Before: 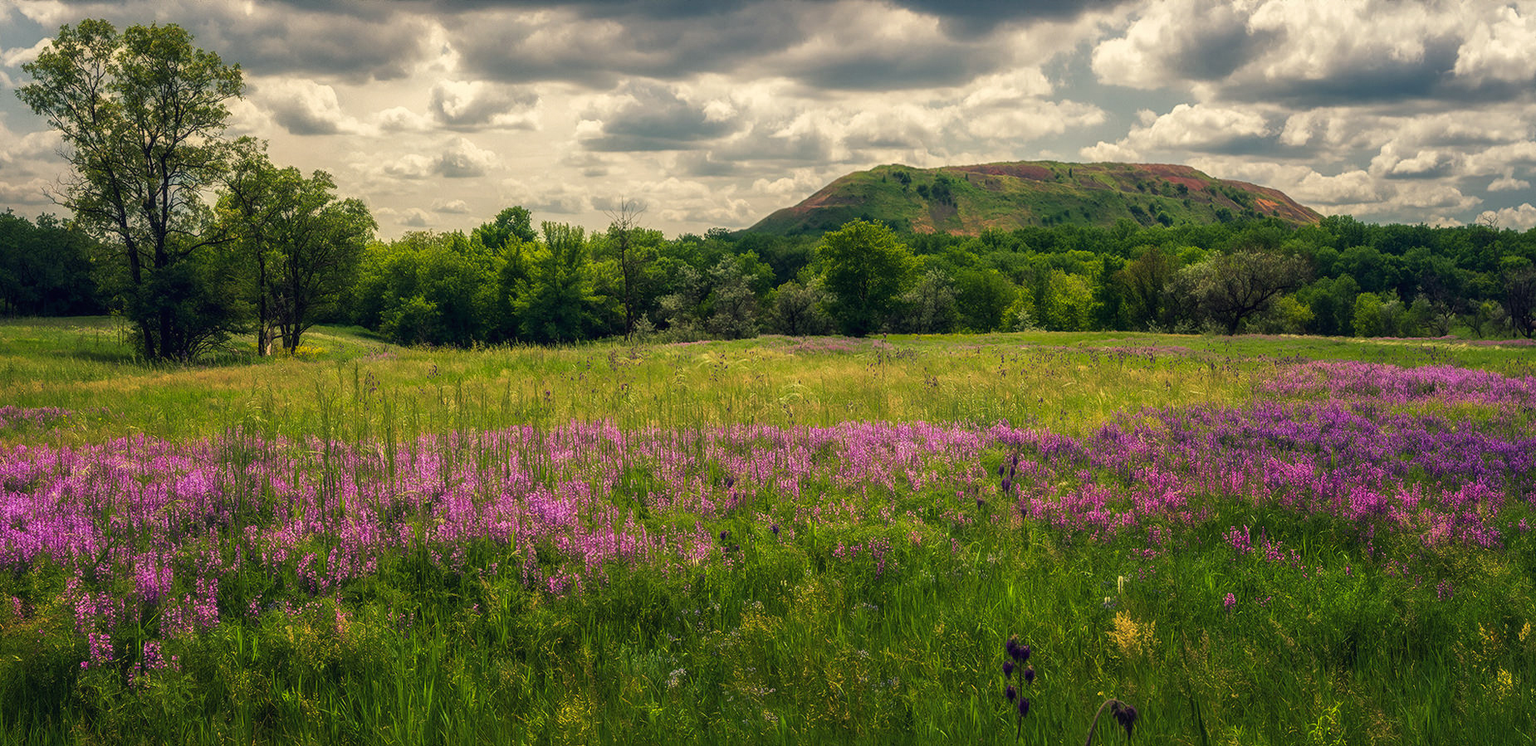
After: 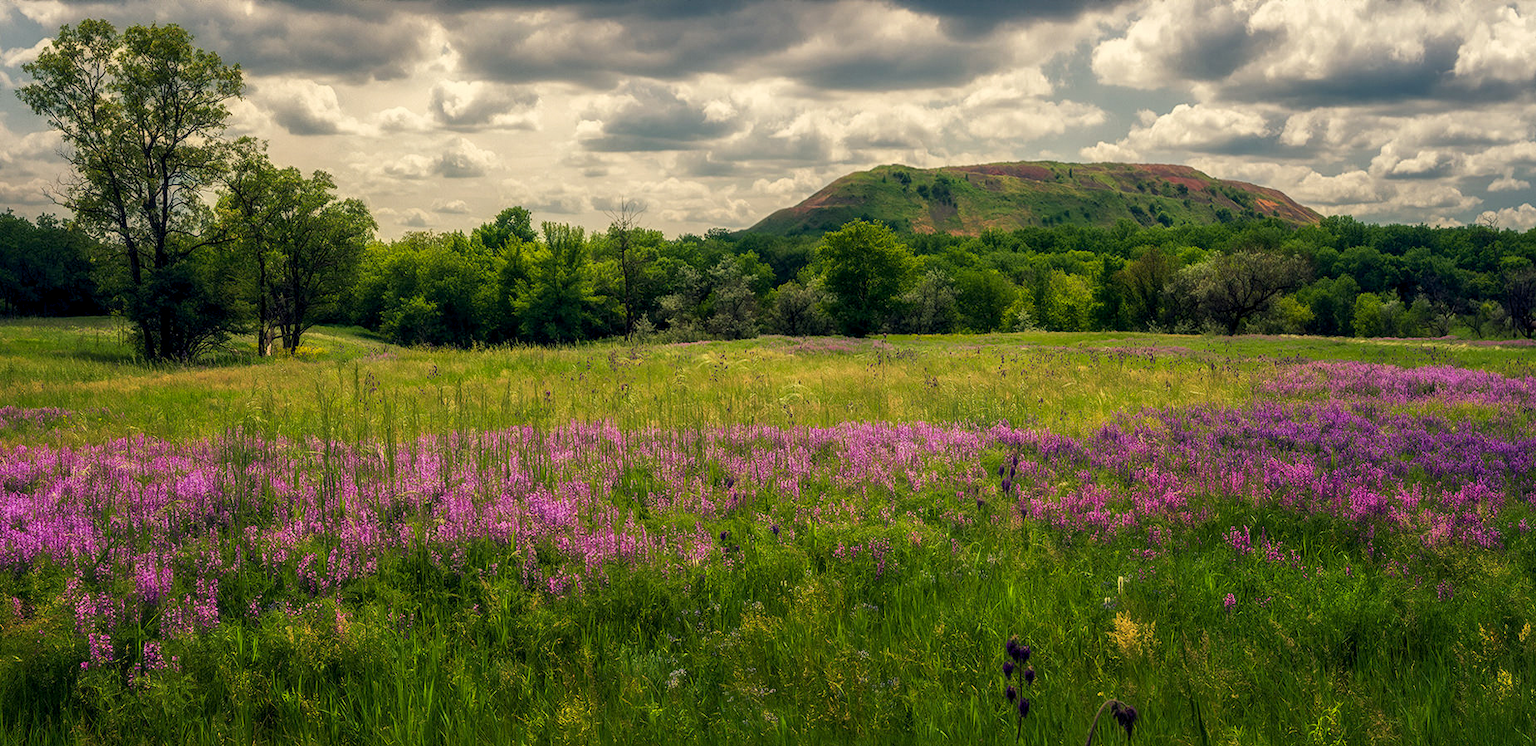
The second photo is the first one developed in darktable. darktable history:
exposure: black level correction 0.004, exposure 0.015 EV, compensate highlight preservation false
